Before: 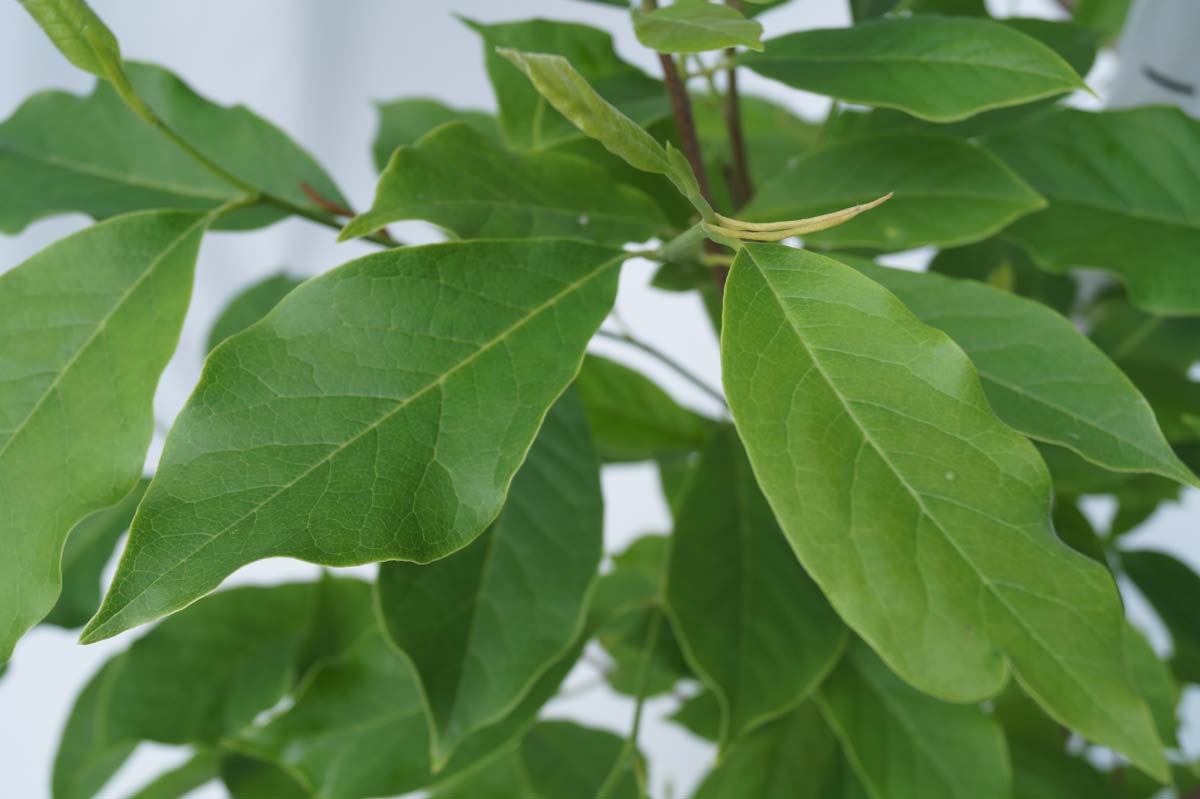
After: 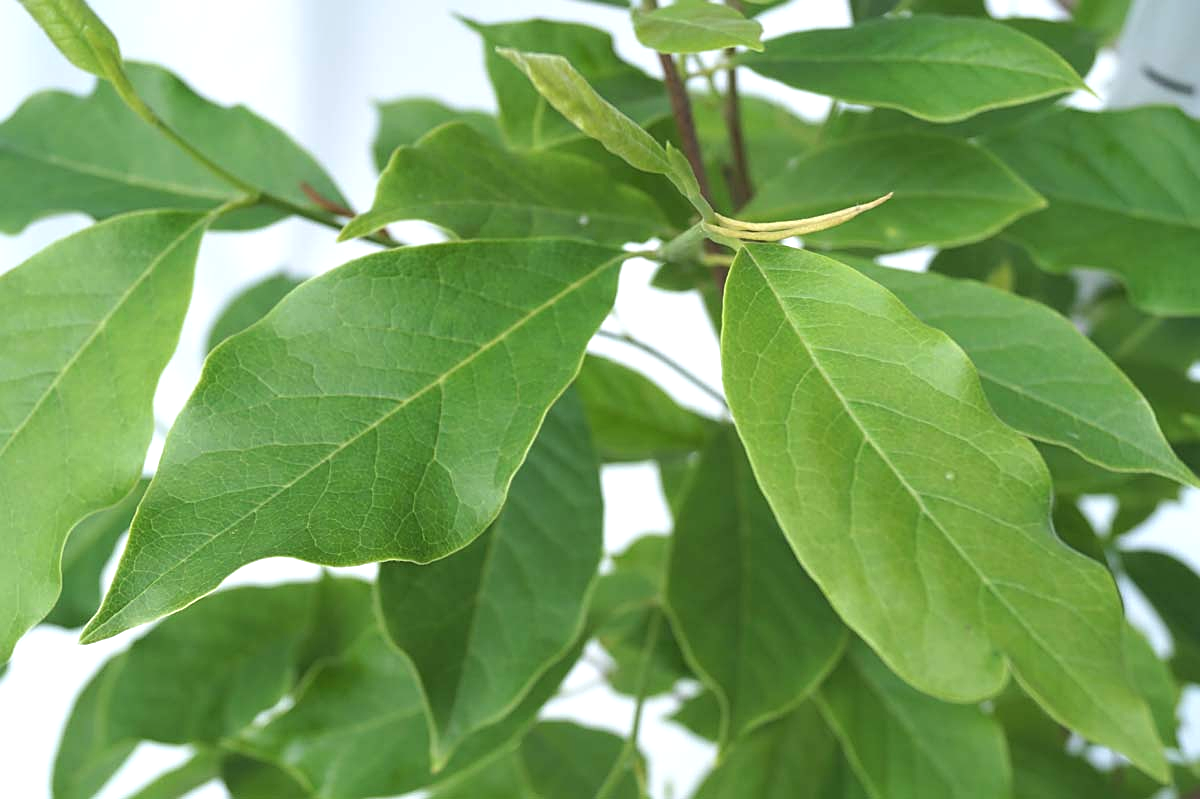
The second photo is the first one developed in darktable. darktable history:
exposure: black level correction 0, exposure 0.696 EV, compensate highlight preservation false
color zones: curves: ch0 [(0, 0.5) (0.143, 0.52) (0.286, 0.5) (0.429, 0.5) (0.571, 0.5) (0.714, 0.5) (0.857, 0.5) (1, 0.5)]; ch1 [(0, 0.489) (0.155, 0.45) (0.286, 0.466) (0.429, 0.5) (0.571, 0.5) (0.714, 0.5) (0.857, 0.5) (1, 0.489)]
sharpen: on, module defaults
